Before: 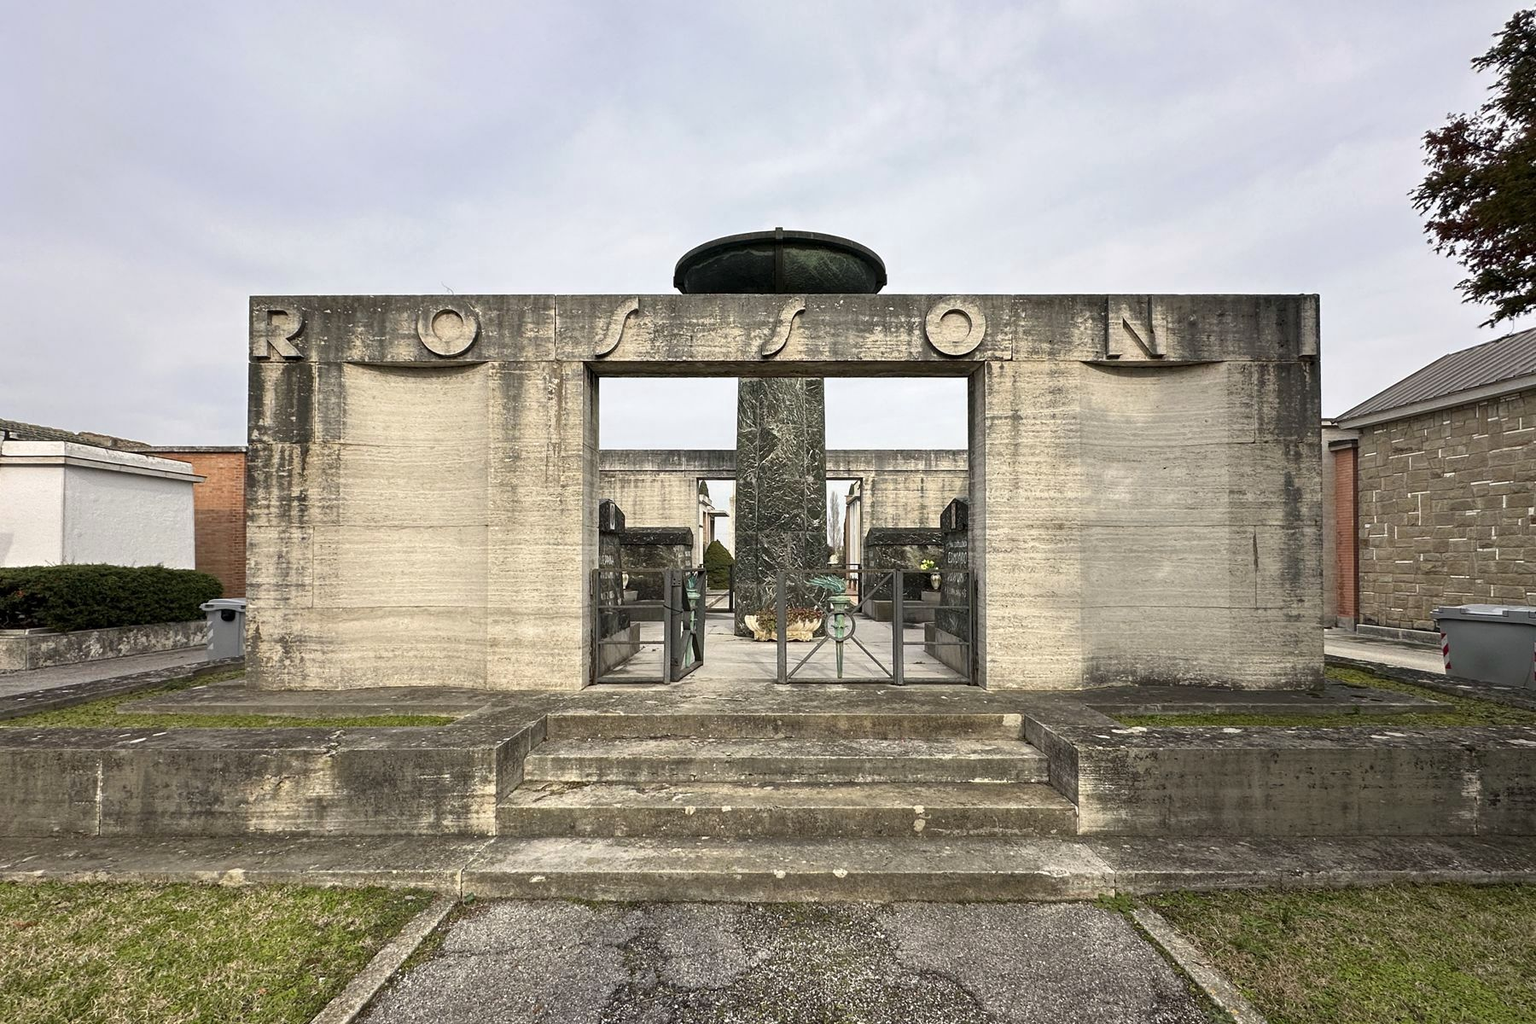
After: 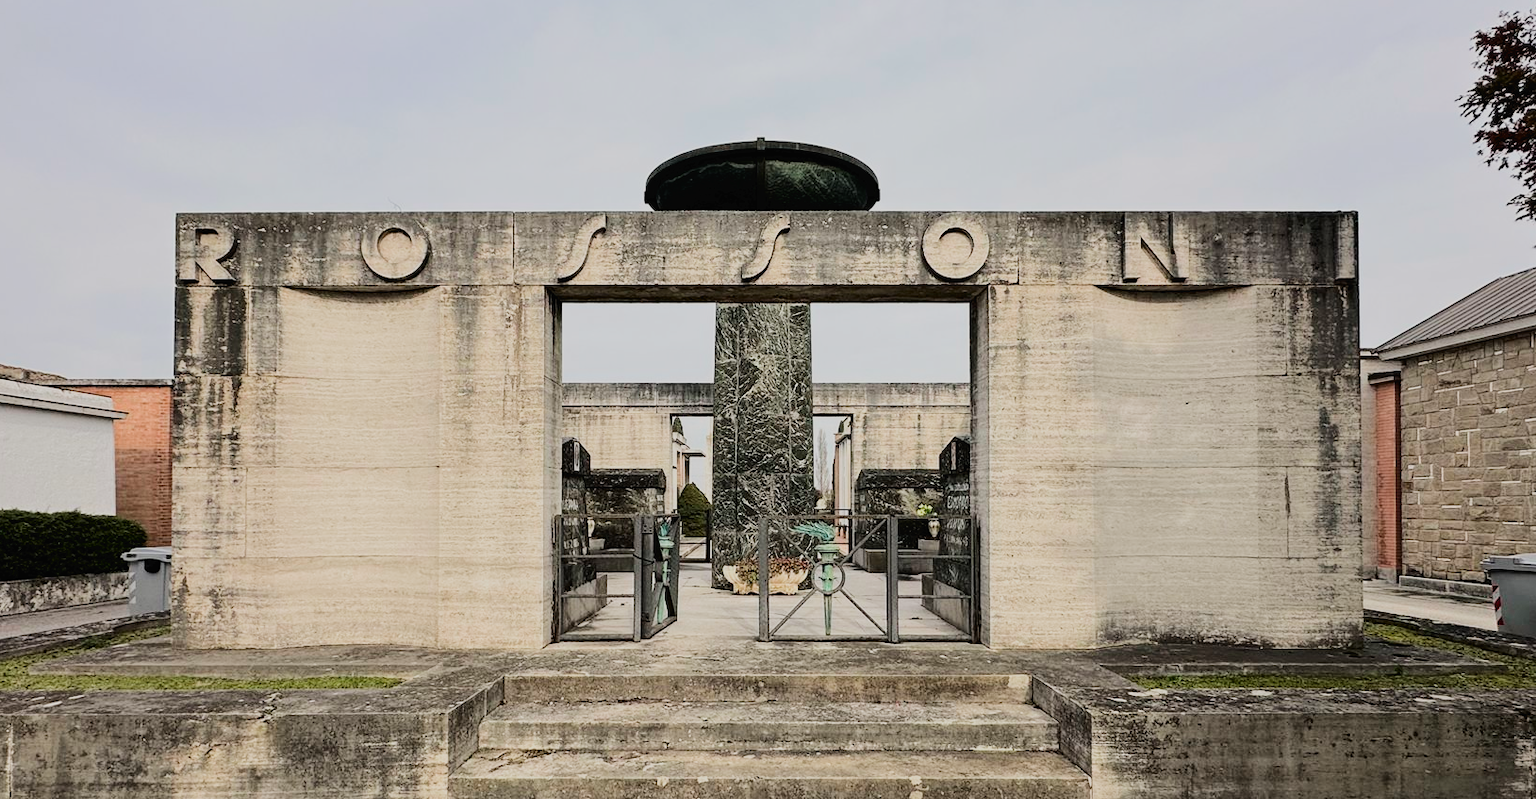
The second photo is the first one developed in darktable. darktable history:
tone curve: curves: ch0 [(0, 0) (0.003, 0.019) (0.011, 0.02) (0.025, 0.019) (0.044, 0.027) (0.069, 0.038) (0.1, 0.056) (0.136, 0.089) (0.177, 0.137) (0.224, 0.187) (0.277, 0.259) (0.335, 0.343) (0.399, 0.437) (0.468, 0.532) (0.543, 0.613) (0.623, 0.685) (0.709, 0.752) (0.801, 0.822) (0.898, 0.9) (1, 1)], color space Lab, independent channels, preserve colors none
crop: left 5.891%, top 10.148%, right 3.603%, bottom 19.113%
filmic rgb: black relative exposure -7.65 EV, white relative exposure 4.56 EV, hardness 3.61, color science v5 (2021), contrast in shadows safe, contrast in highlights safe
exposure: exposure -0.004 EV, compensate exposure bias true, compensate highlight preservation false
